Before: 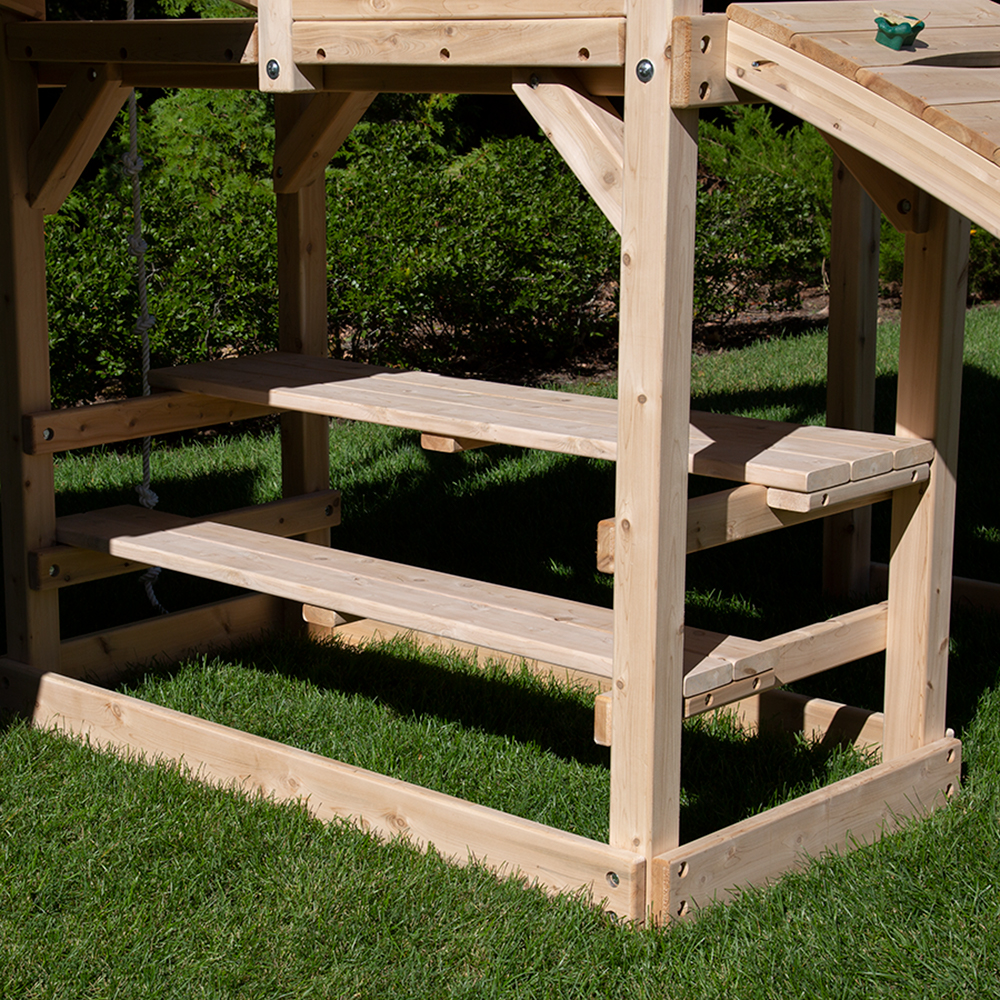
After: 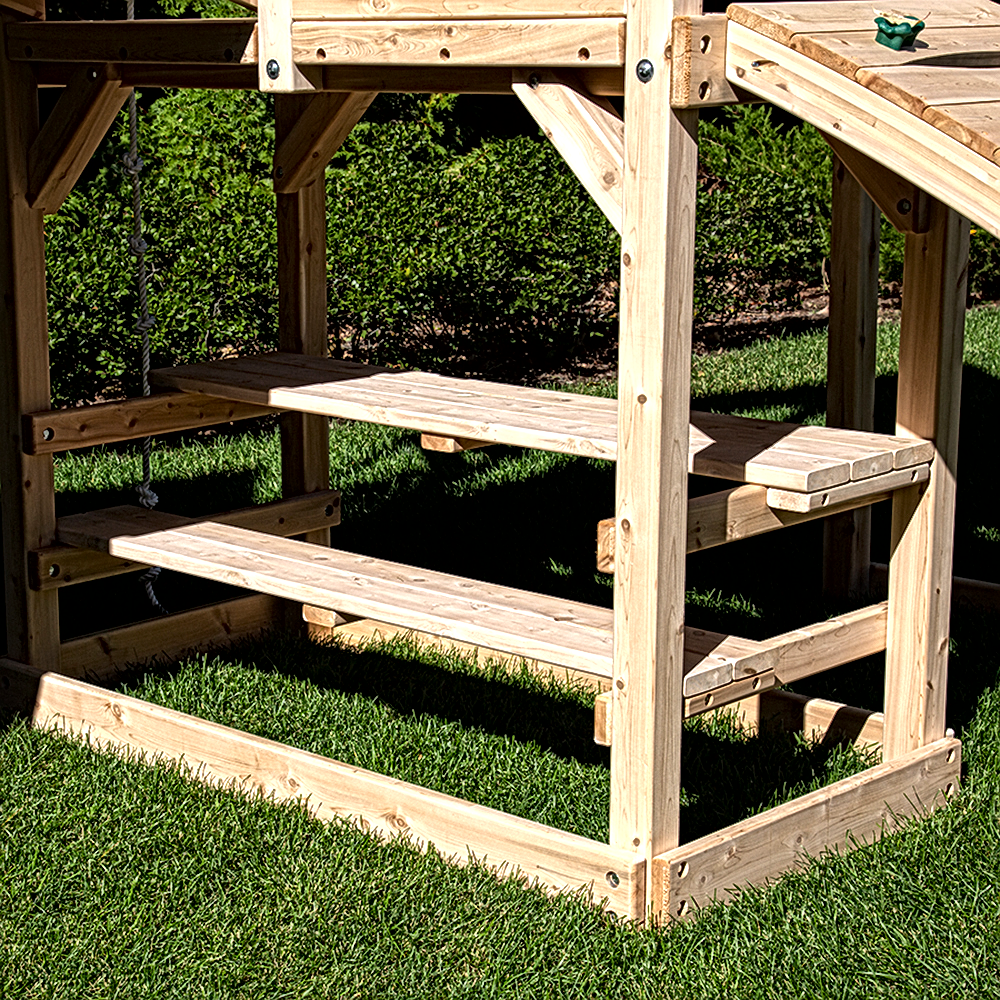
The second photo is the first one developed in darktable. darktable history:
exposure: black level correction 0.001, exposure 0.297 EV, compensate highlight preservation false
local contrast: mode bilateral grid, contrast 19, coarseness 4, detail 298%, midtone range 0.2
tone equalizer: -8 EV -0.415 EV, -7 EV -0.379 EV, -6 EV -0.371 EV, -5 EV -0.226 EV, -3 EV 0.216 EV, -2 EV 0.31 EV, -1 EV 0.407 EV, +0 EV 0.439 EV, edges refinement/feathering 500, mask exposure compensation -1.57 EV, preserve details no
color correction: highlights a* 0.745, highlights b* 2.86, saturation 1.08
